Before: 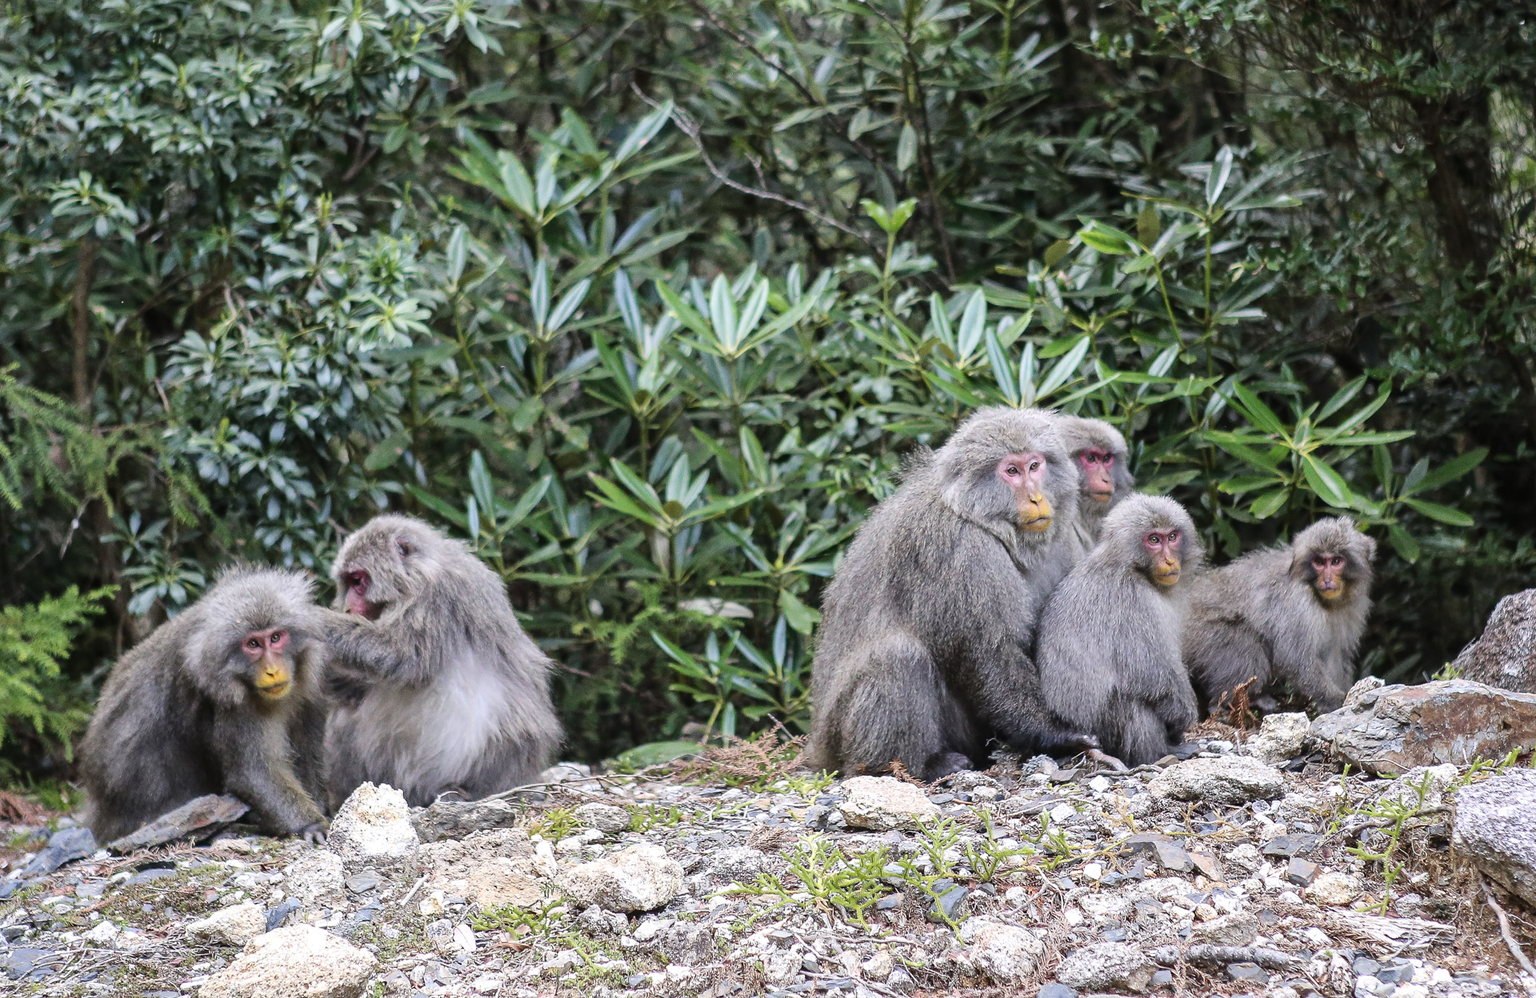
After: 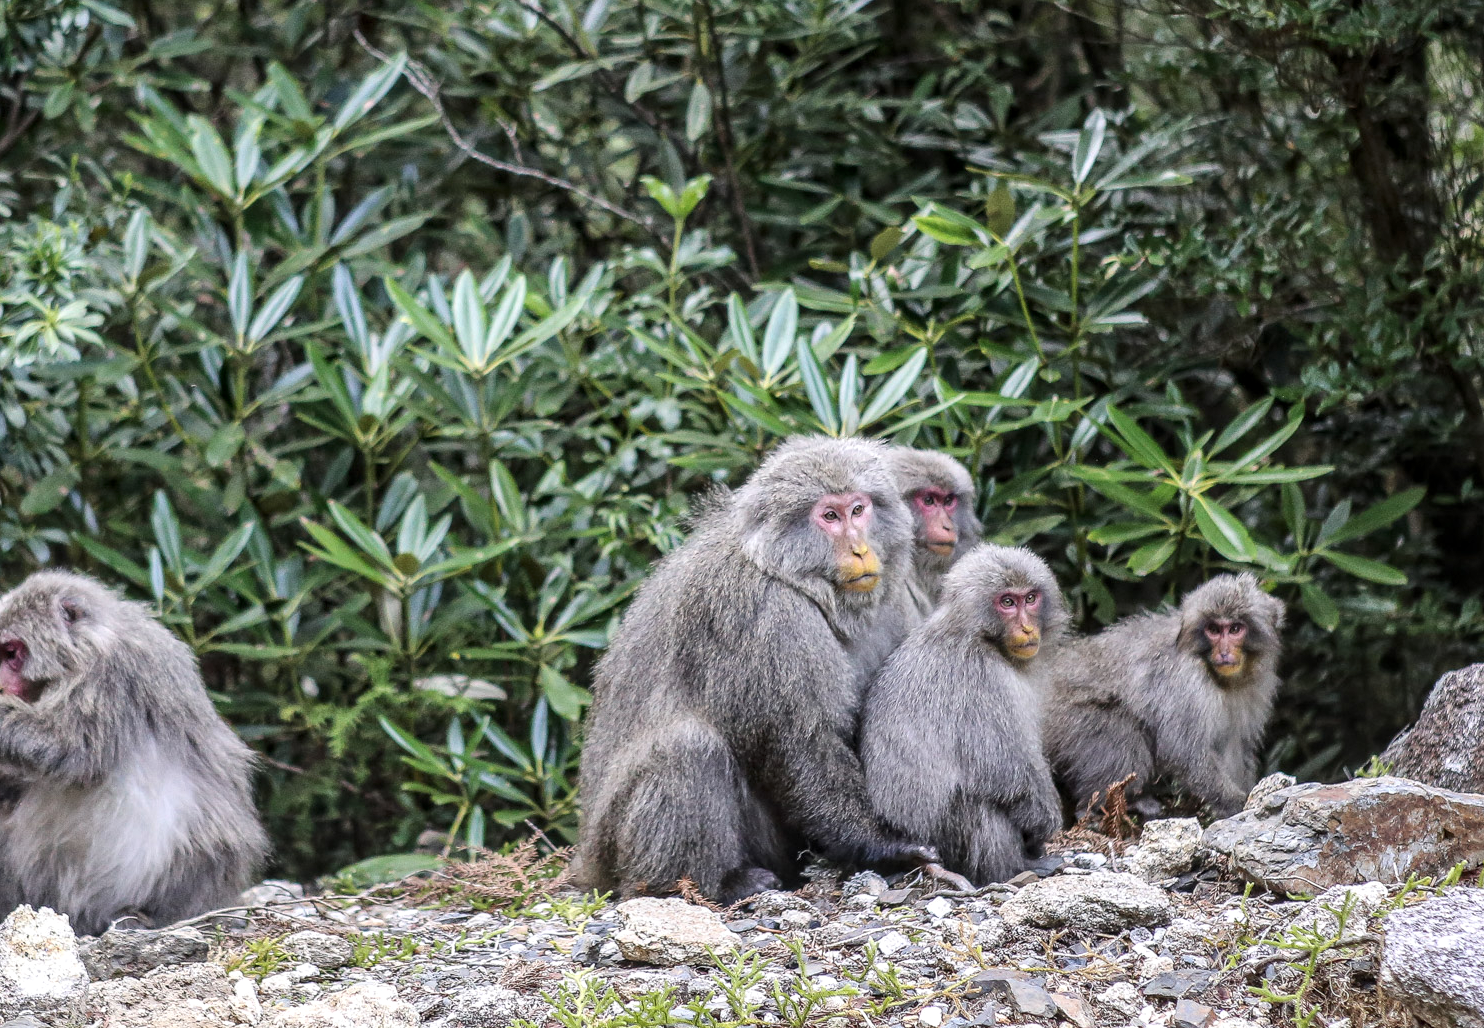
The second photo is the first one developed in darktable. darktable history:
exposure: compensate highlight preservation false
crop: left 22.698%, top 5.891%, bottom 11.673%
local contrast: on, module defaults
